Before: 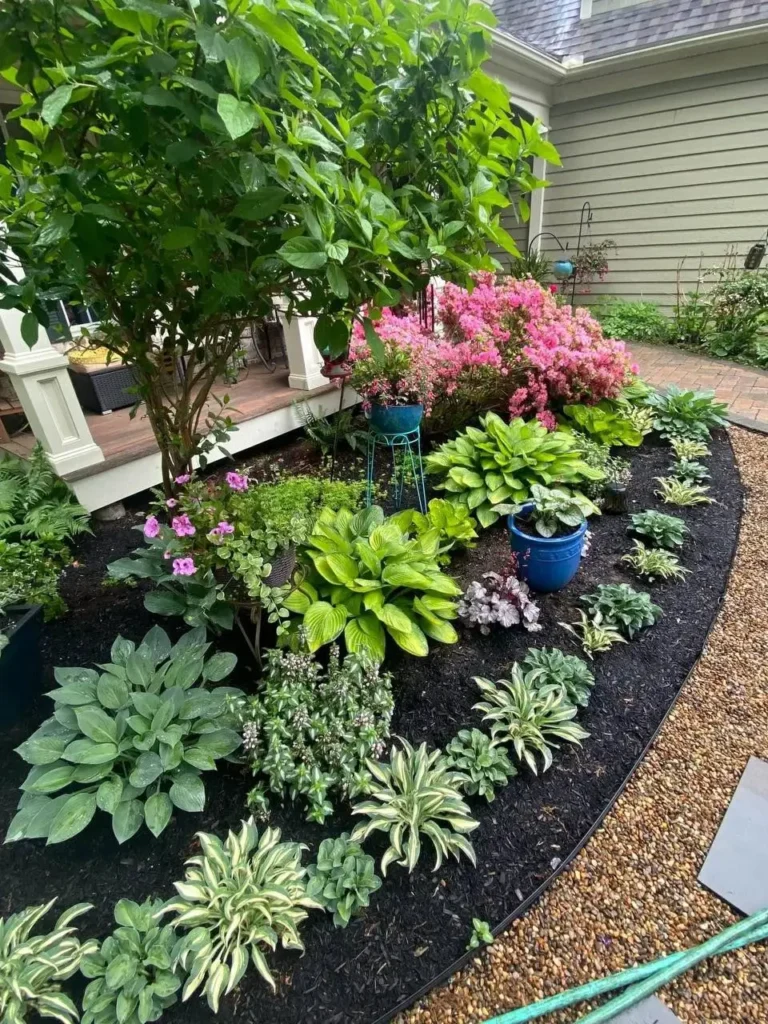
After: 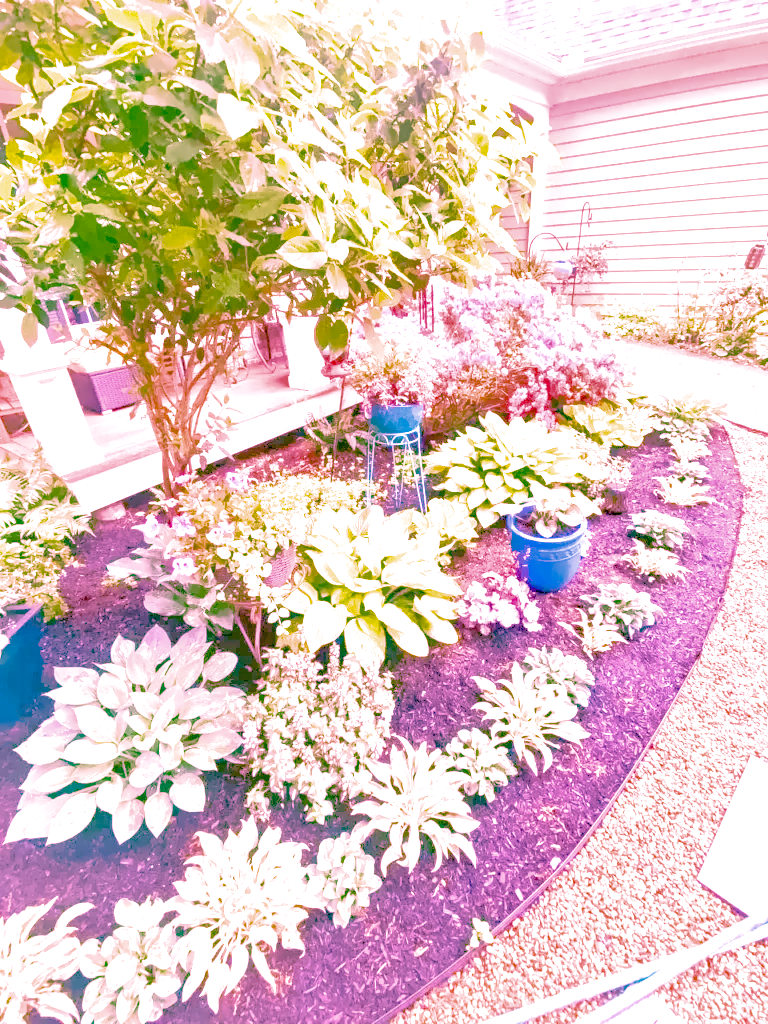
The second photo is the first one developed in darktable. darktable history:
local contrast: on, module defaults
color calibration: illuminant as shot in camera, x 0.358, y 0.373, temperature 4628.91 K
denoise (profiled): preserve shadows 1.52, scattering 0.002, a [-1, 0, 0], compensate highlight preservation false
haze removal: compatibility mode true, adaptive false
highlight reconstruction: on, module defaults
hot pixels: on, module defaults
lens correction: scale 1, crop 1, focal 16, aperture 5.6, distance 1000, camera "Canon EOS RP", lens "Canon RF 16mm F2.8 STM"
shadows and highlights: on, module defaults
white balance: red 2.229, blue 1.46
velvia: on, module defaults
filmic rgb: black relative exposure -9.5 EV, white relative exposure 3.02 EV, hardness 6.12
exposure: black level correction 0, exposure 1.198 EV, compensate exposure bias true, compensate highlight preservation false
color look up table "October Gold": target a [13.56, 18.13, -4.88, -19.26, 8.84, -33.4, 42.48, 10.41, 48.24, 22.98, -23.71, 22.65, 14.18, -38.34, 53.38, 4.647, 49.99, -28.63, -0.43, -0.64, -0.73, -0.15, -0.42, -0.08, 0 ×25], target b [14.06, 17.81, -21.93, 32.21, -25.4, -0.2, 67.25, -45.96, 16.25, -21.59, 57.26, 79.4, -50.3, 31.37, 28.19, 91.8, -14.57, -28.64, 1.19, -0.34, -0.5, -0.27, -1.23, -0.97, 0 ×25], num patches 24
color balance rgb: perceptual saturation grading › global saturation 35%, perceptual saturation grading › highlights -25%, perceptual saturation grading › shadows 50%
